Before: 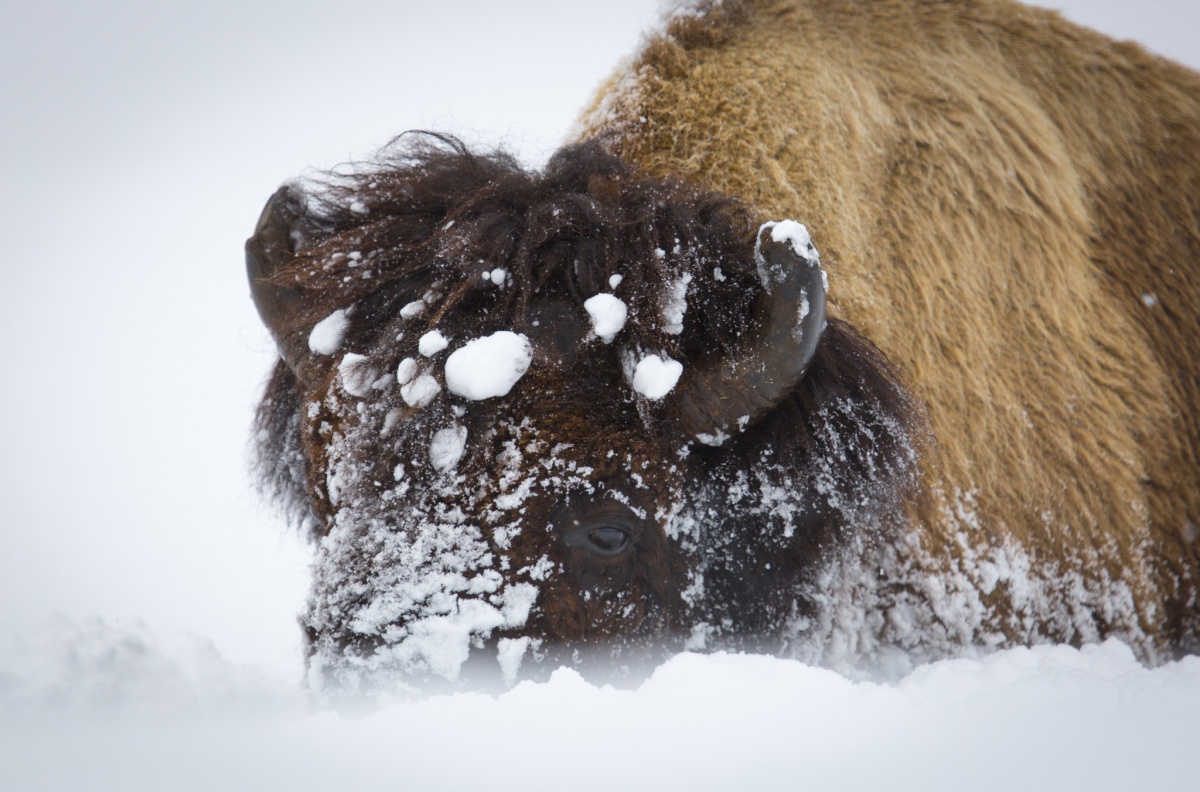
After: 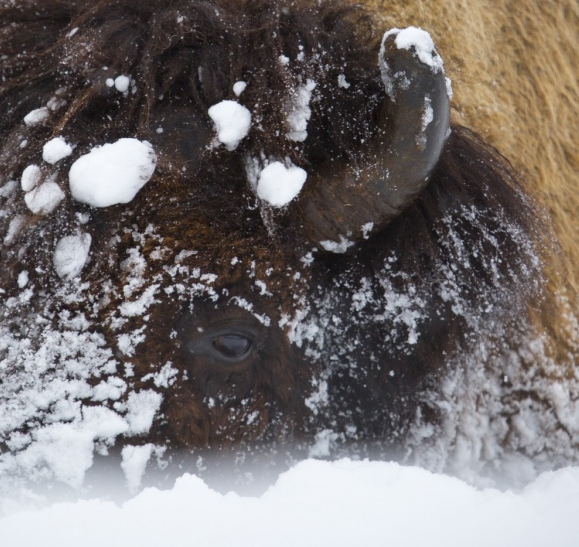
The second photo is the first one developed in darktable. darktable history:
crop: left 31.367%, top 24.48%, right 20.337%, bottom 6.411%
